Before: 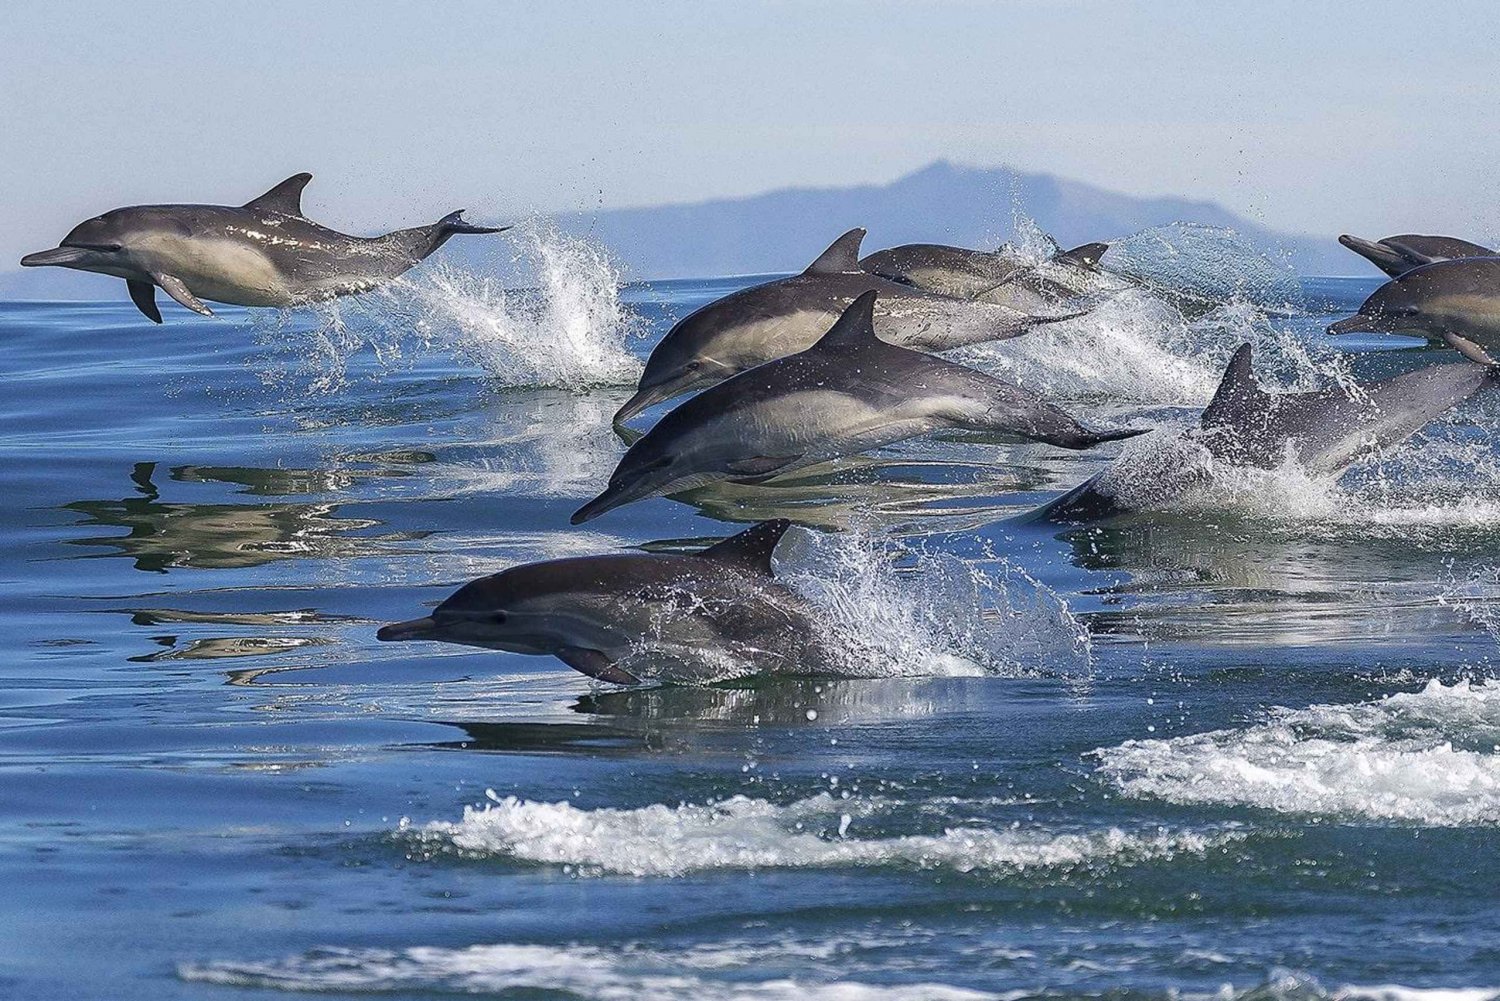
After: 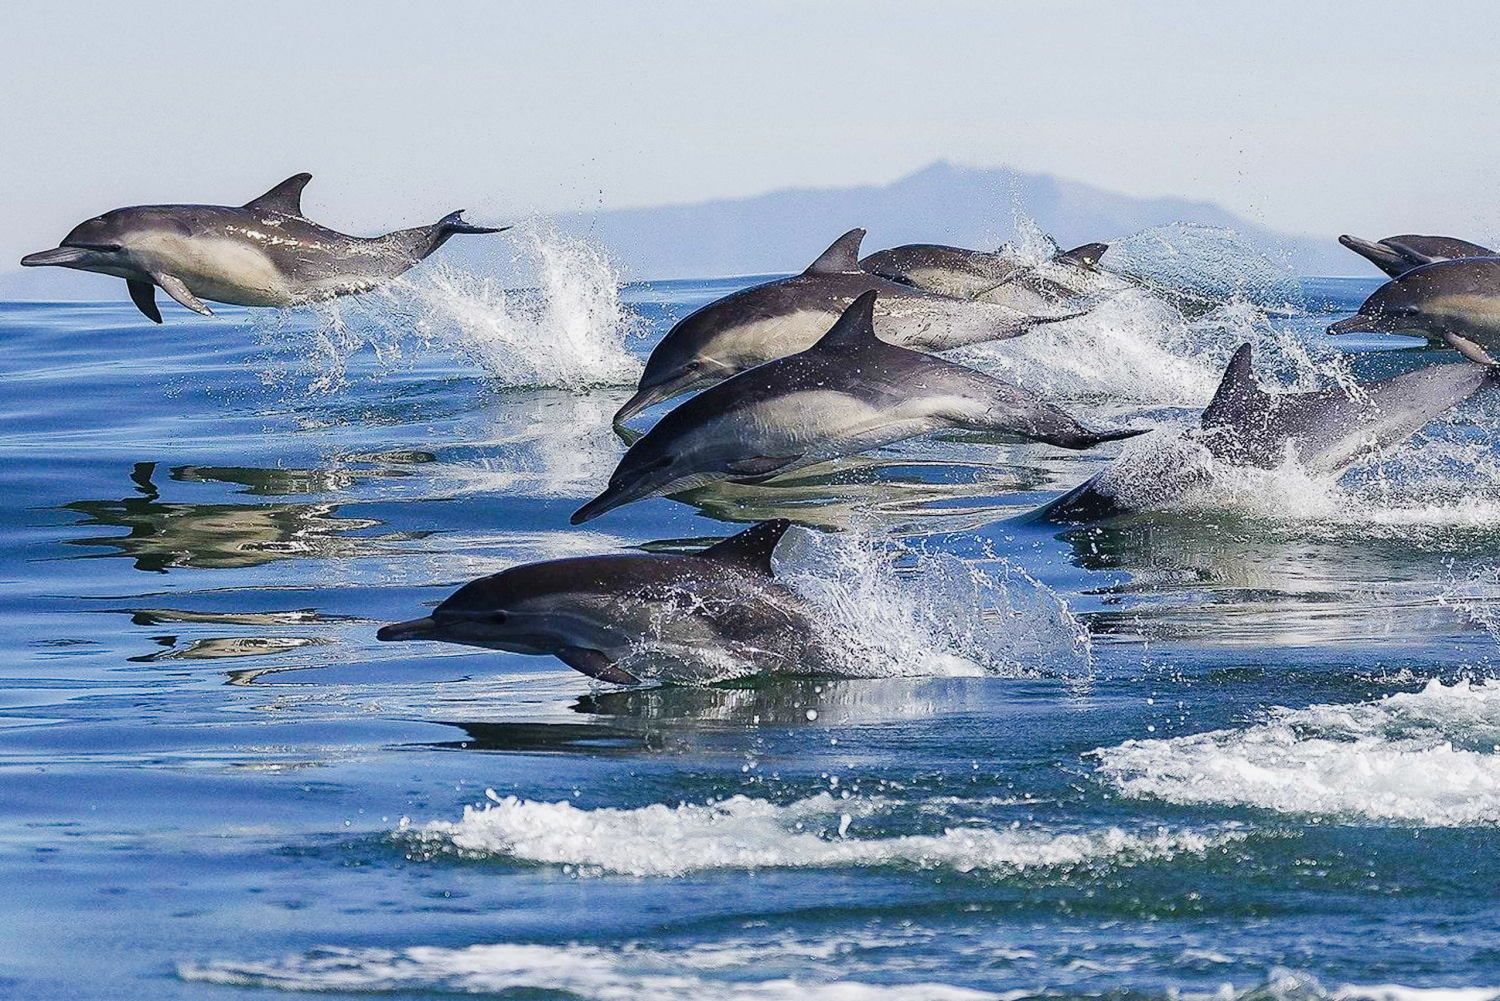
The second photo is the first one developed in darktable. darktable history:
tone curve: curves: ch0 [(0, 0.003) (0.113, 0.081) (0.207, 0.184) (0.515, 0.612) (0.712, 0.793) (0.984, 0.961)]; ch1 [(0, 0) (0.172, 0.123) (0.317, 0.272) (0.414, 0.382) (0.476, 0.479) (0.505, 0.498) (0.534, 0.534) (0.621, 0.65) (0.709, 0.764) (1, 1)]; ch2 [(0, 0) (0.411, 0.424) (0.505, 0.505) (0.521, 0.524) (0.537, 0.57) (0.65, 0.699) (1, 1)], preserve colors none
